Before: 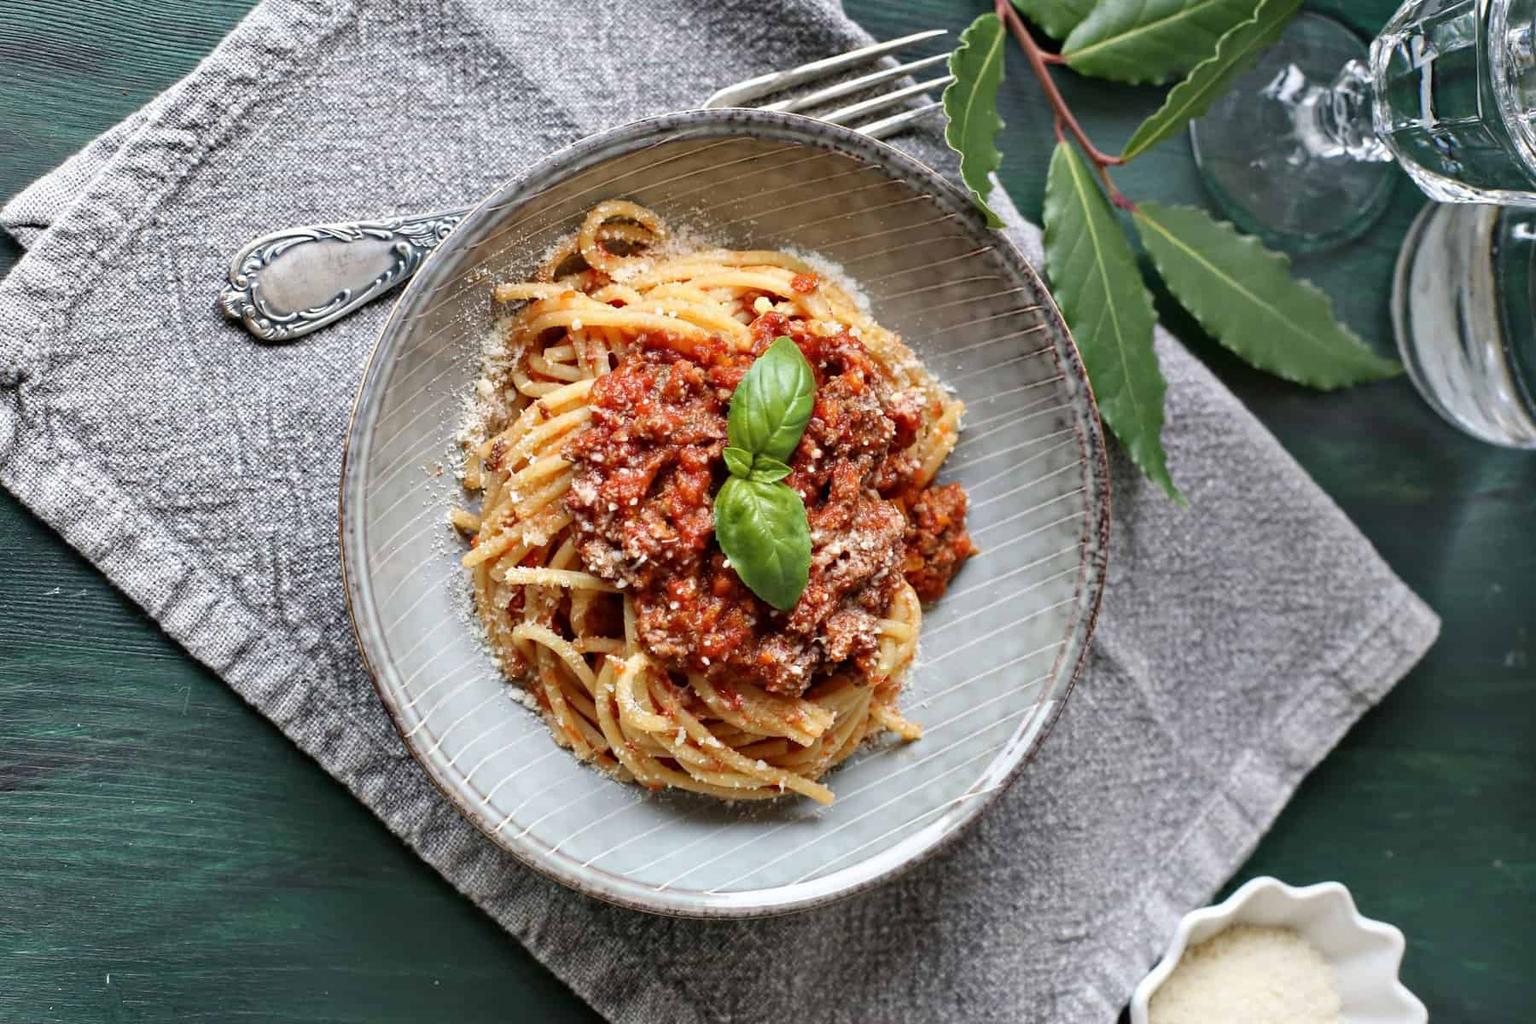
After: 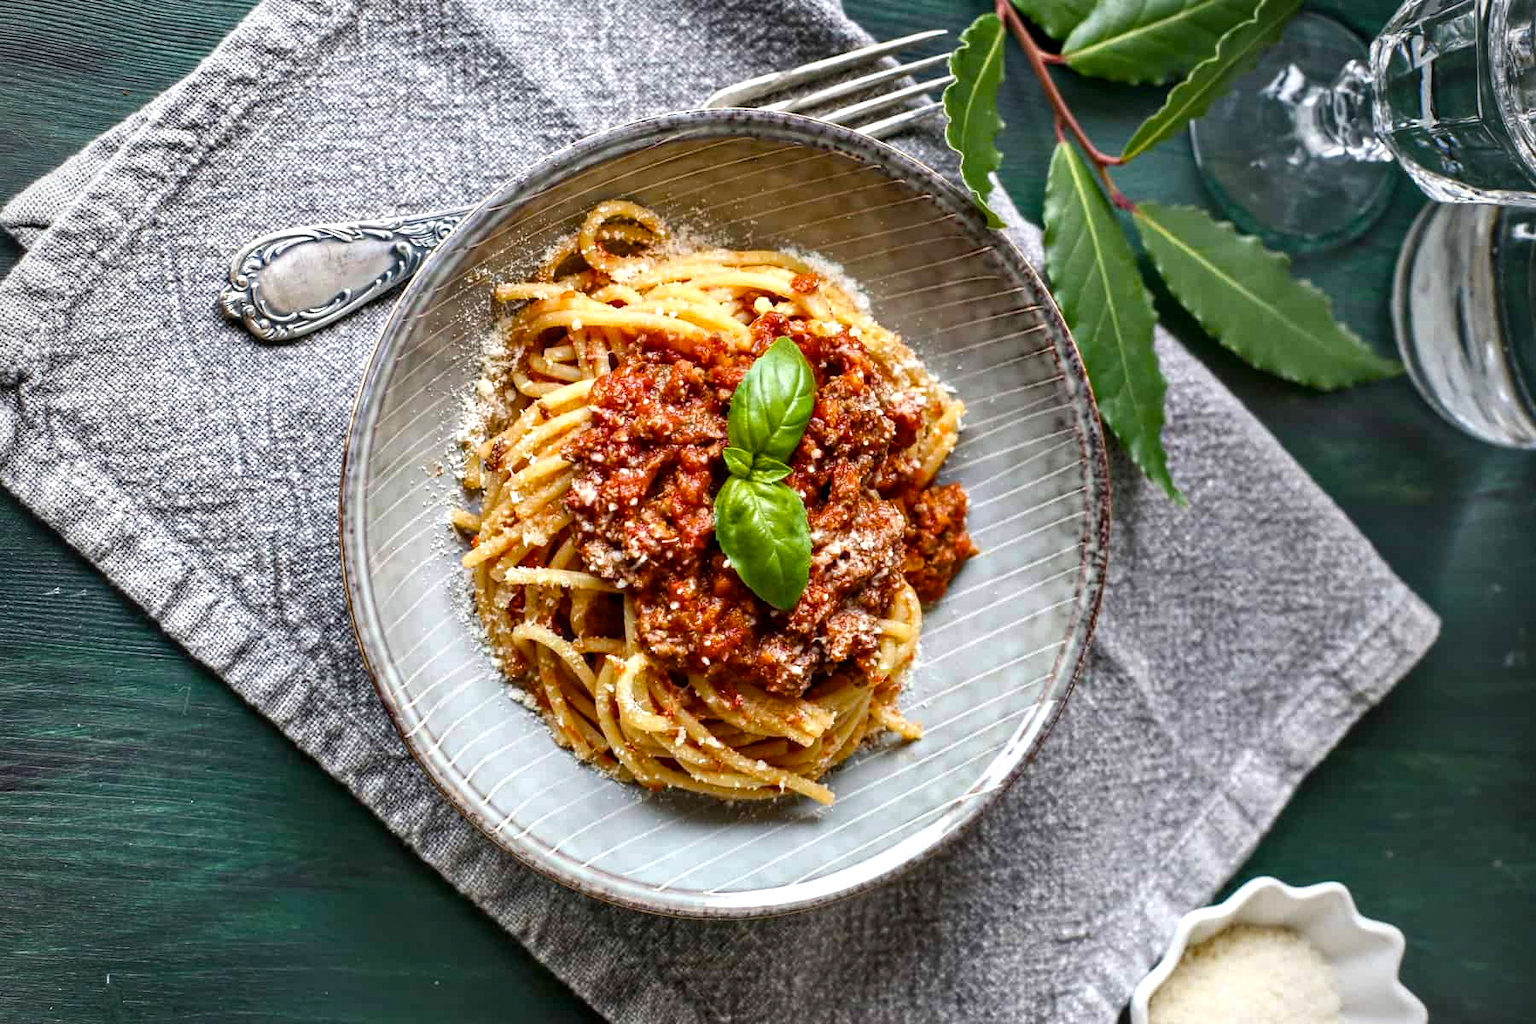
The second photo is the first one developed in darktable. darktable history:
local contrast: on, module defaults
color balance rgb: linear chroma grading › global chroma 14.604%, perceptual saturation grading › global saturation 9.021%, perceptual saturation grading › highlights -13.415%, perceptual saturation grading › mid-tones 14.176%, perceptual saturation grading › shadows 22.359%, perceptual brilliance grading › global brilliance 14.353%, perceptual brilliance grading › shadows -34.322%, contrast -9.988%
vignetting: on, module defaults
